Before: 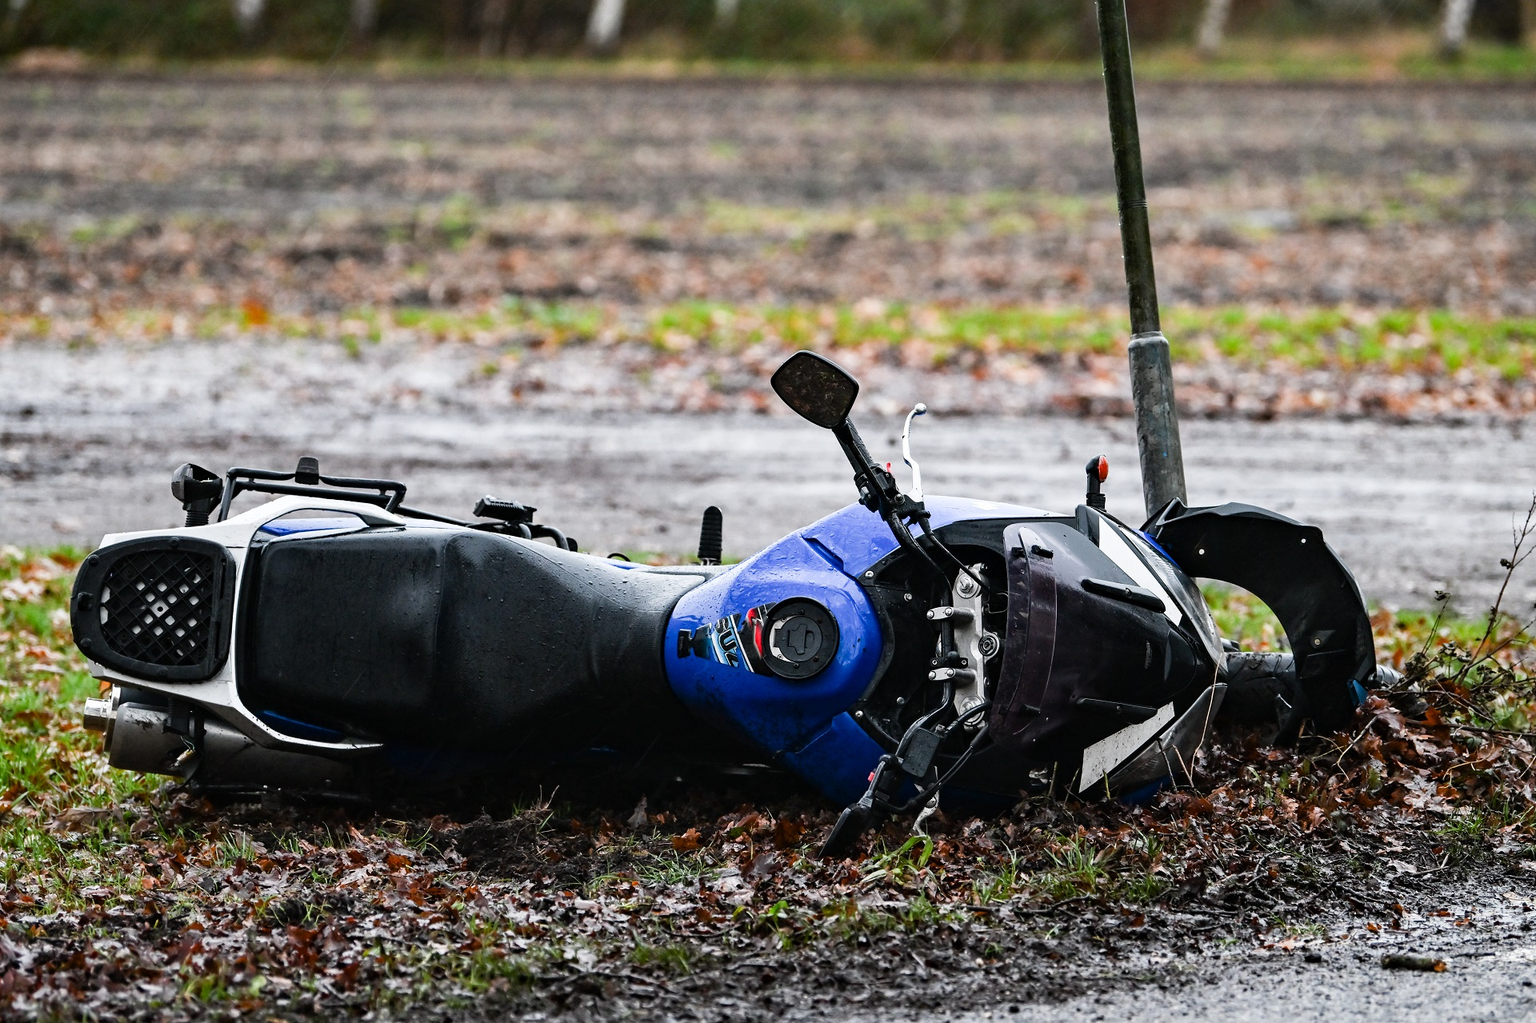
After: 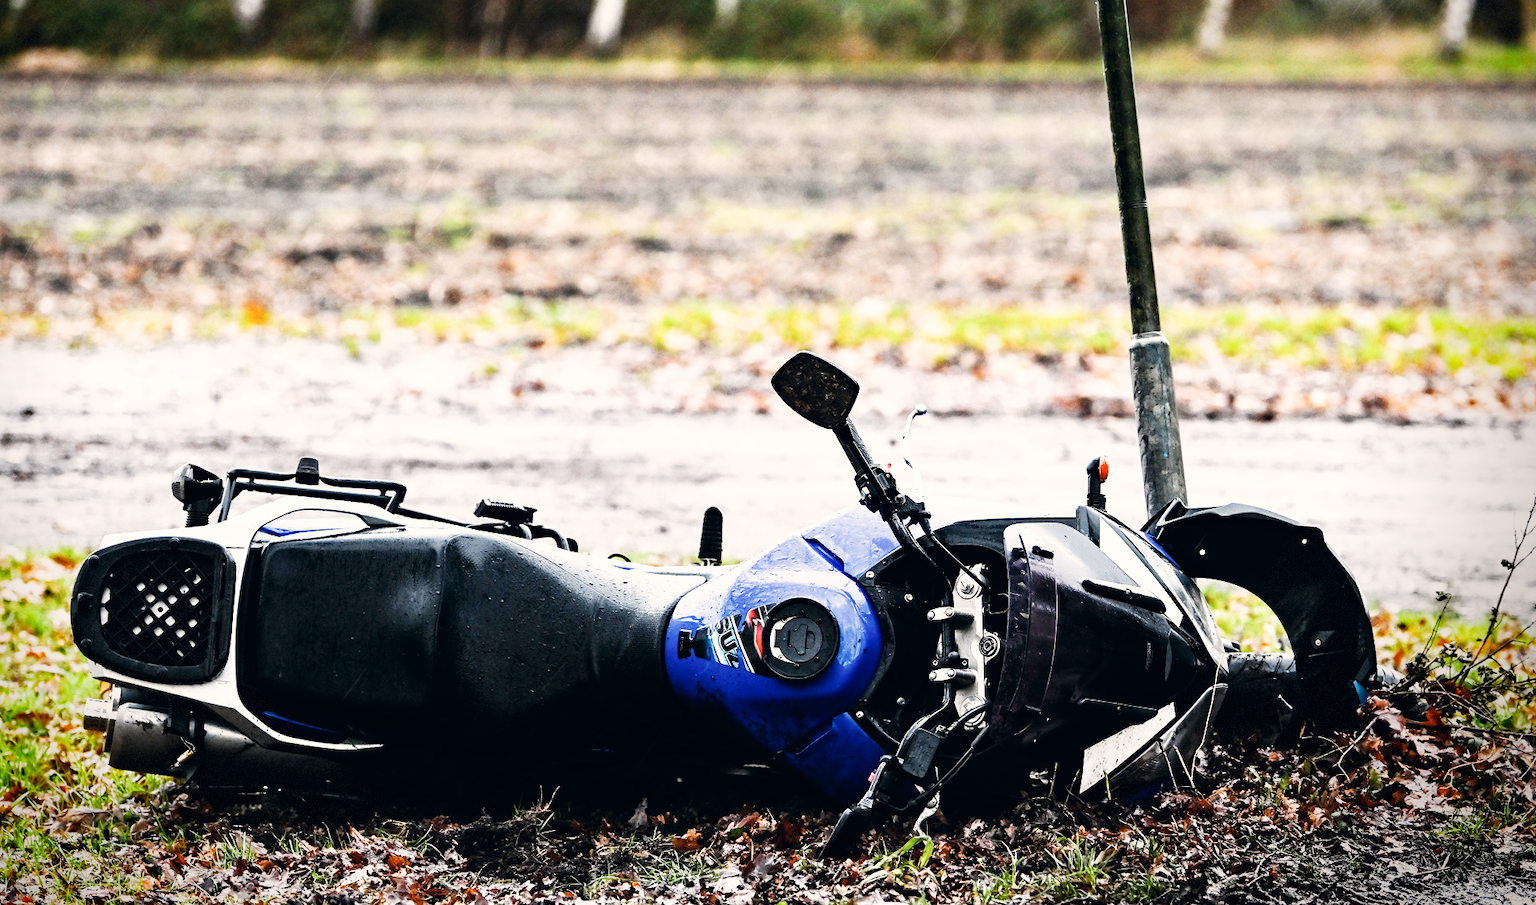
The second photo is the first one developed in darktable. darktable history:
vignetting: fall-off start 79.76%, saturation 0.382, center (-0.056, -0.358), dithering 8-bit output, unbound false
color correction: highlights a* 2.75, highlights b* 5.01, shadows a* -2.17, shadows b* -4.84, saturation 0.777
crop and rotate: top 0%, bottom 11.519%
base curve: curves: ch0 [(0, 0) (0.007, 0.004) (0.027, 0.03) (0.046, 0.07) (0.207, 0.54) (0.442, 0.872) (0.673, 0.972) (1, 1)], preserve colors none
